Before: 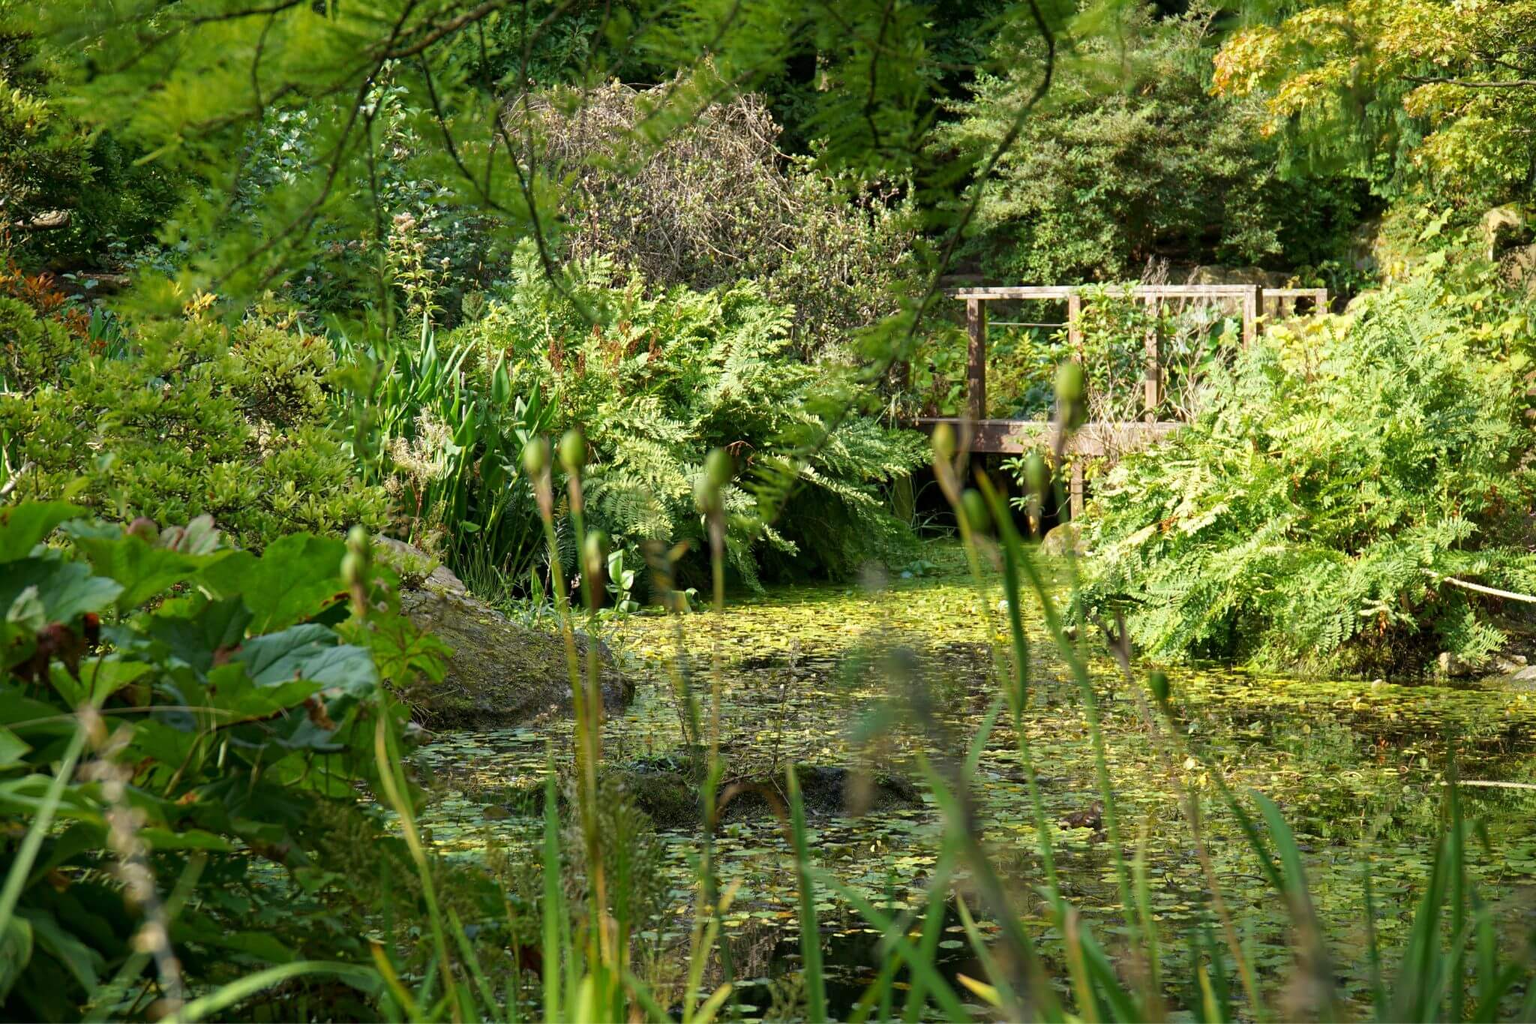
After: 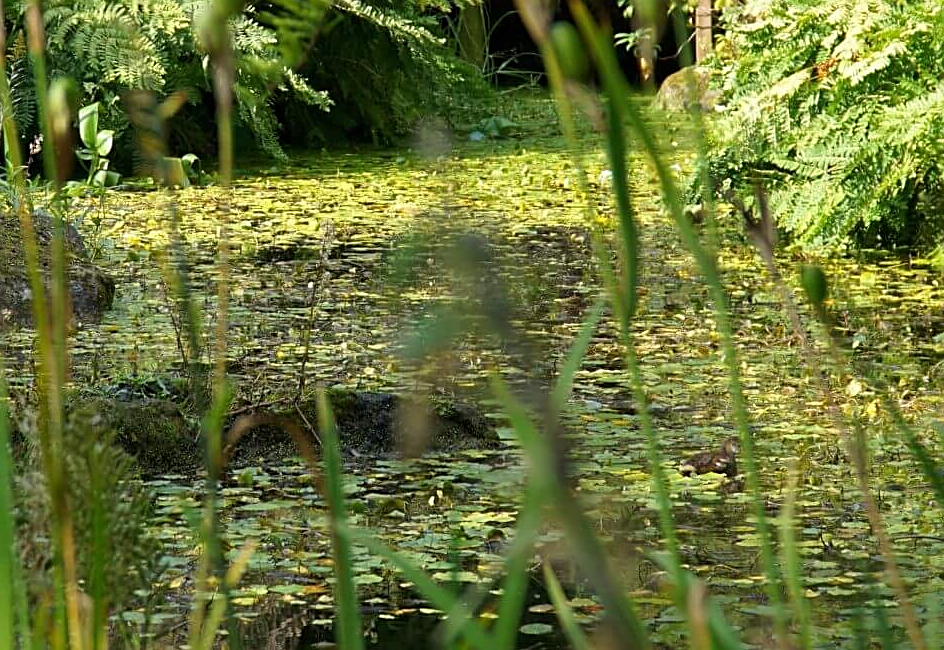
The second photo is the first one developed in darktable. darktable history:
sharpen: on, module defaults
crop: left 35.746%, top 46.161%, right 18.146%, bottom 6.198%
